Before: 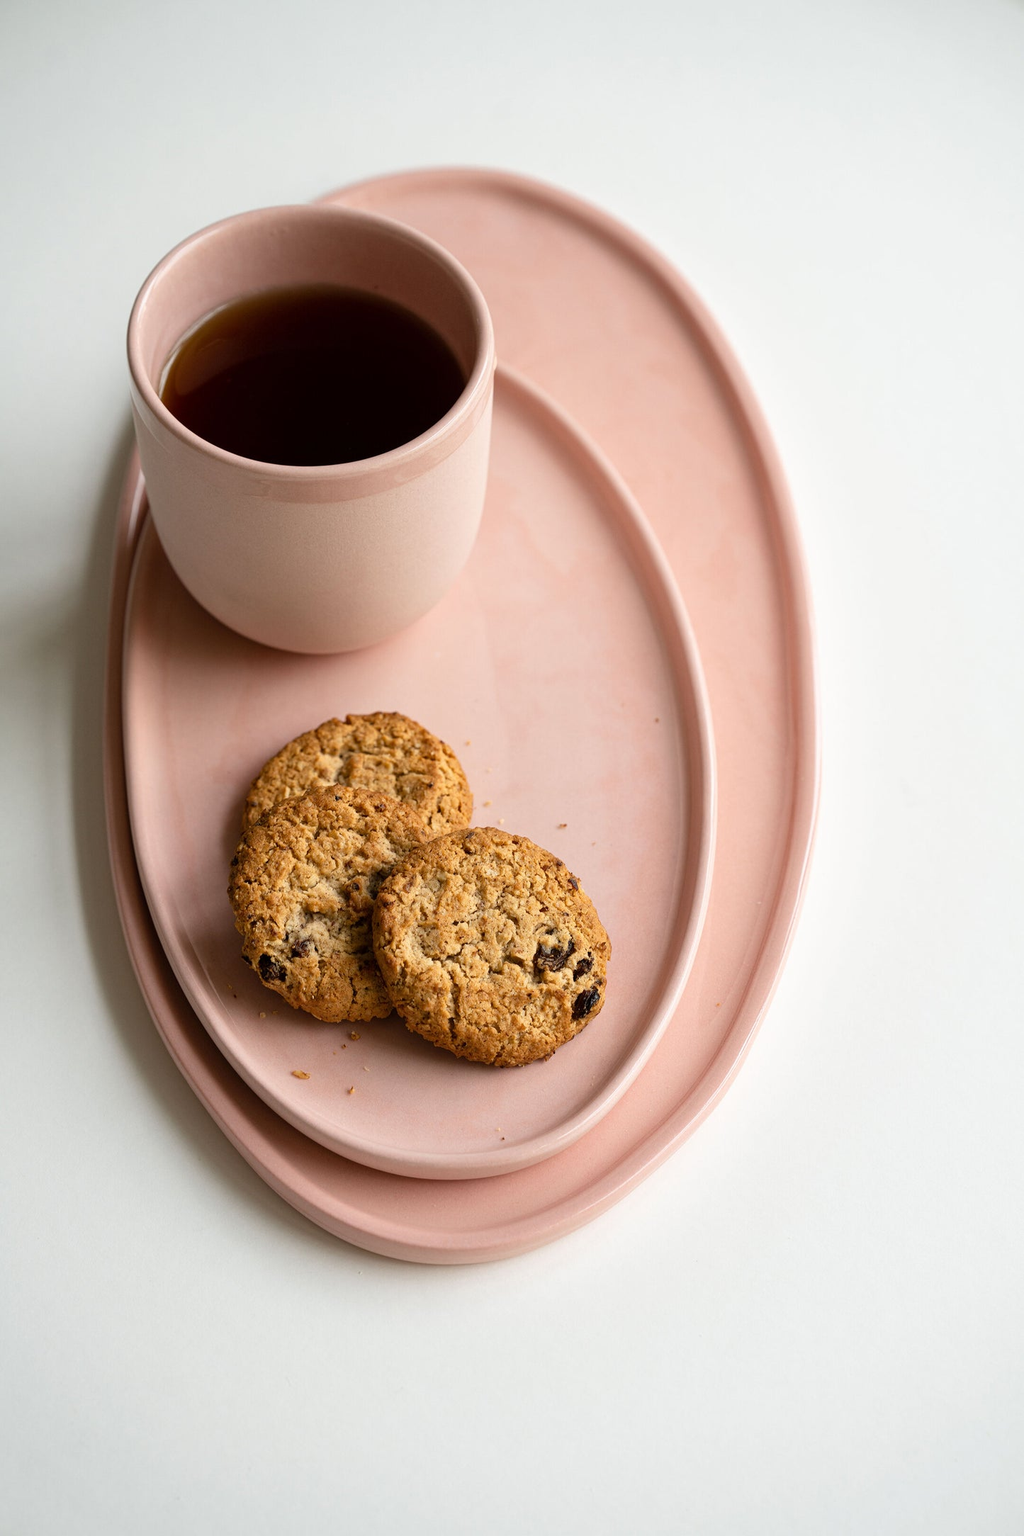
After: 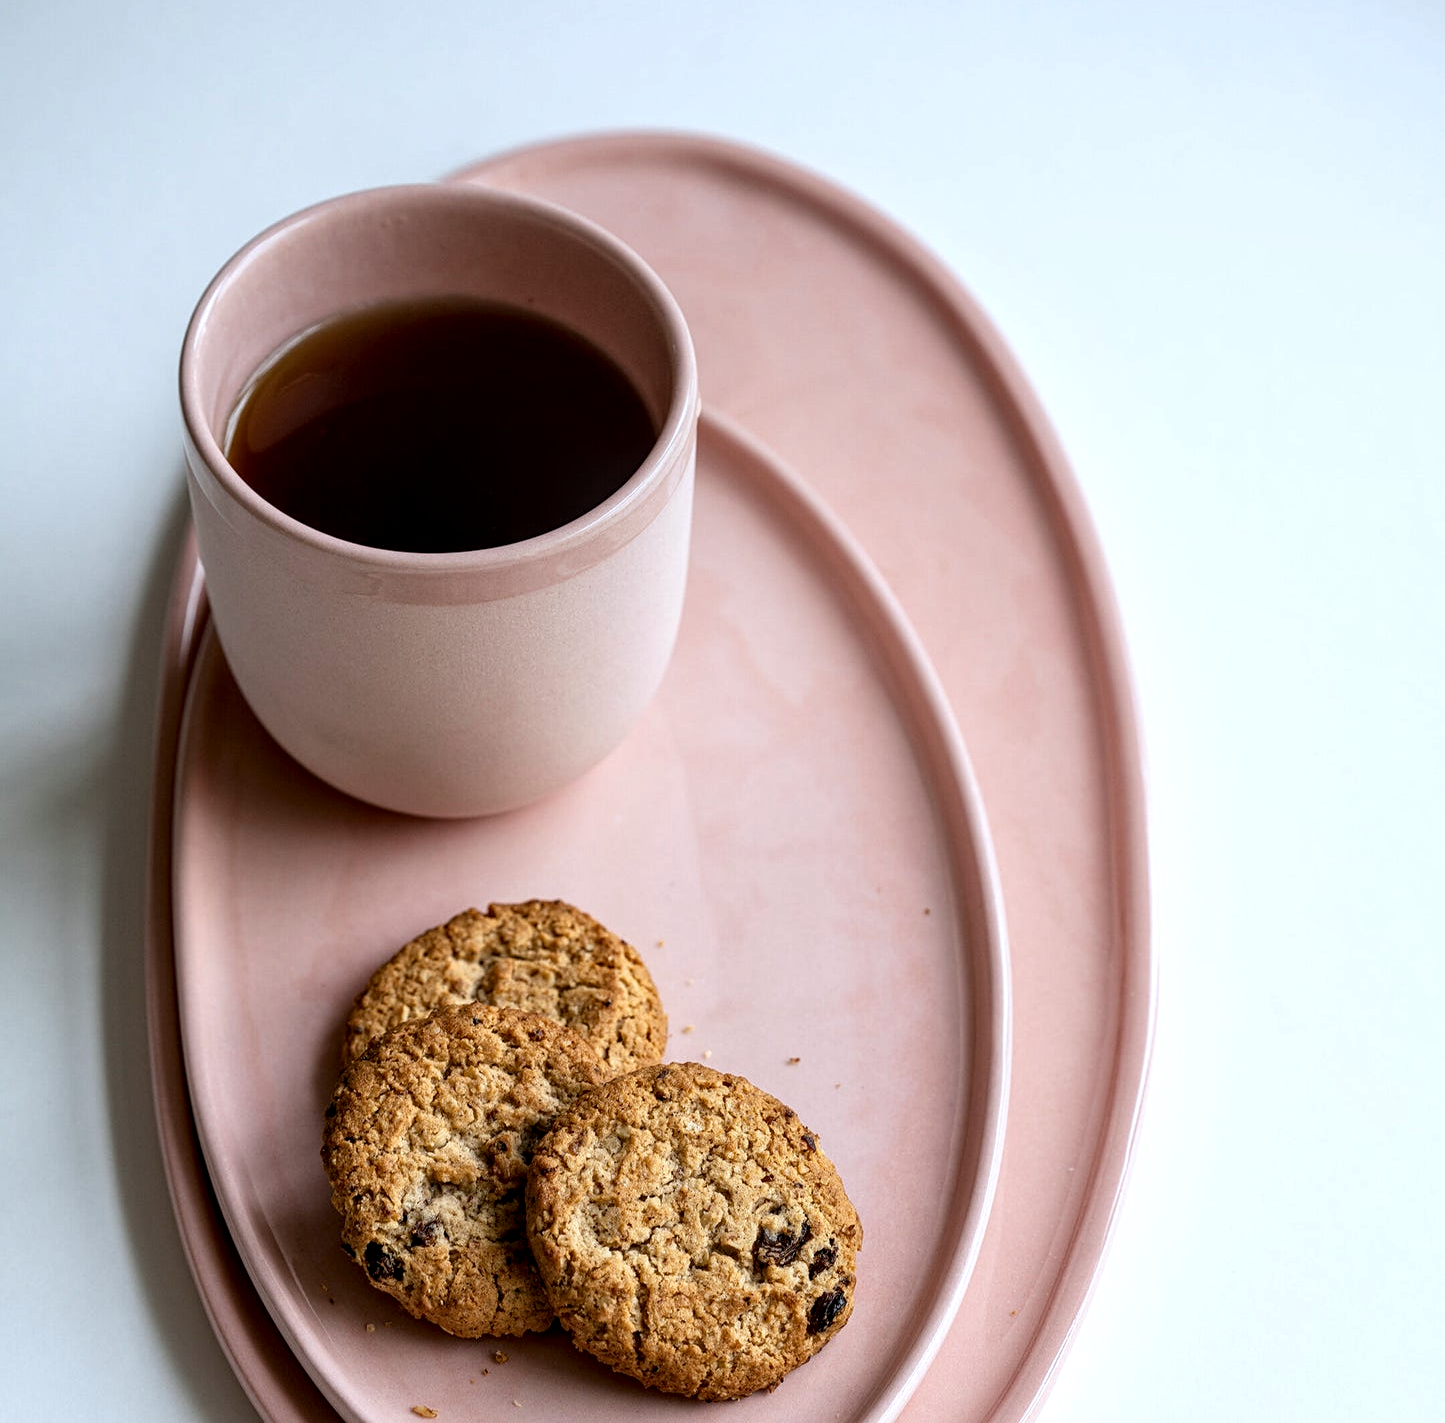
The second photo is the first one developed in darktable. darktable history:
sharpen: amount 0.2
color calibration: x 0.367, y 0.376, temperature 4372.25 K
local contrast: highlights 59%, detail 145%
crop and rotate: top 4.848%, bottom 29.503%
